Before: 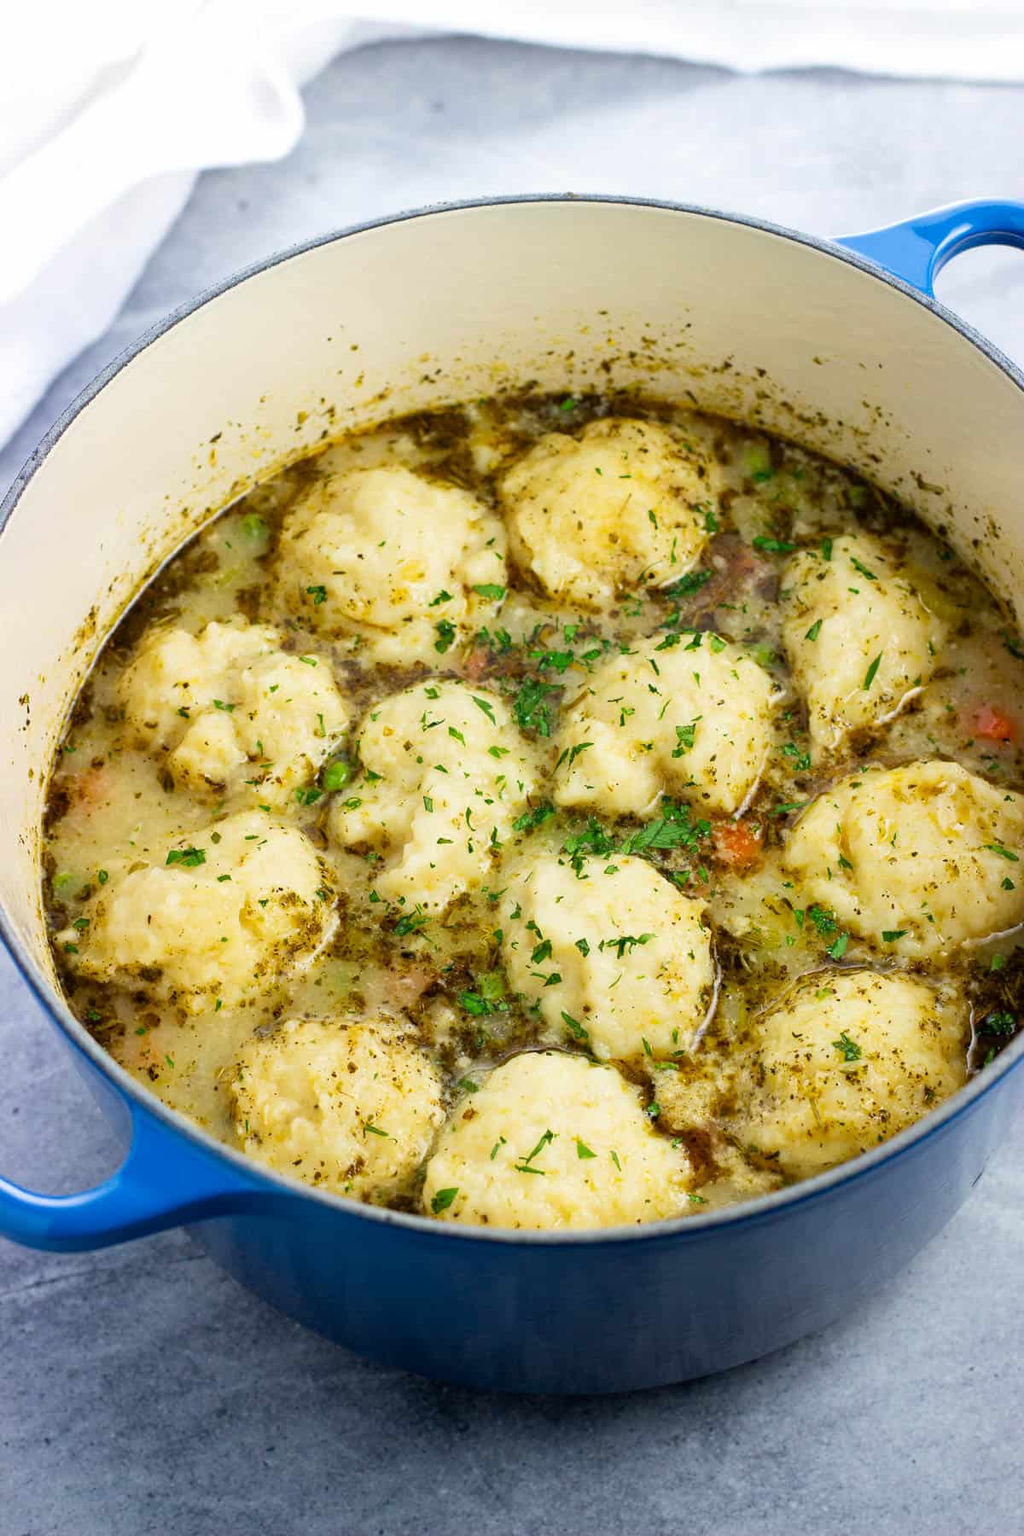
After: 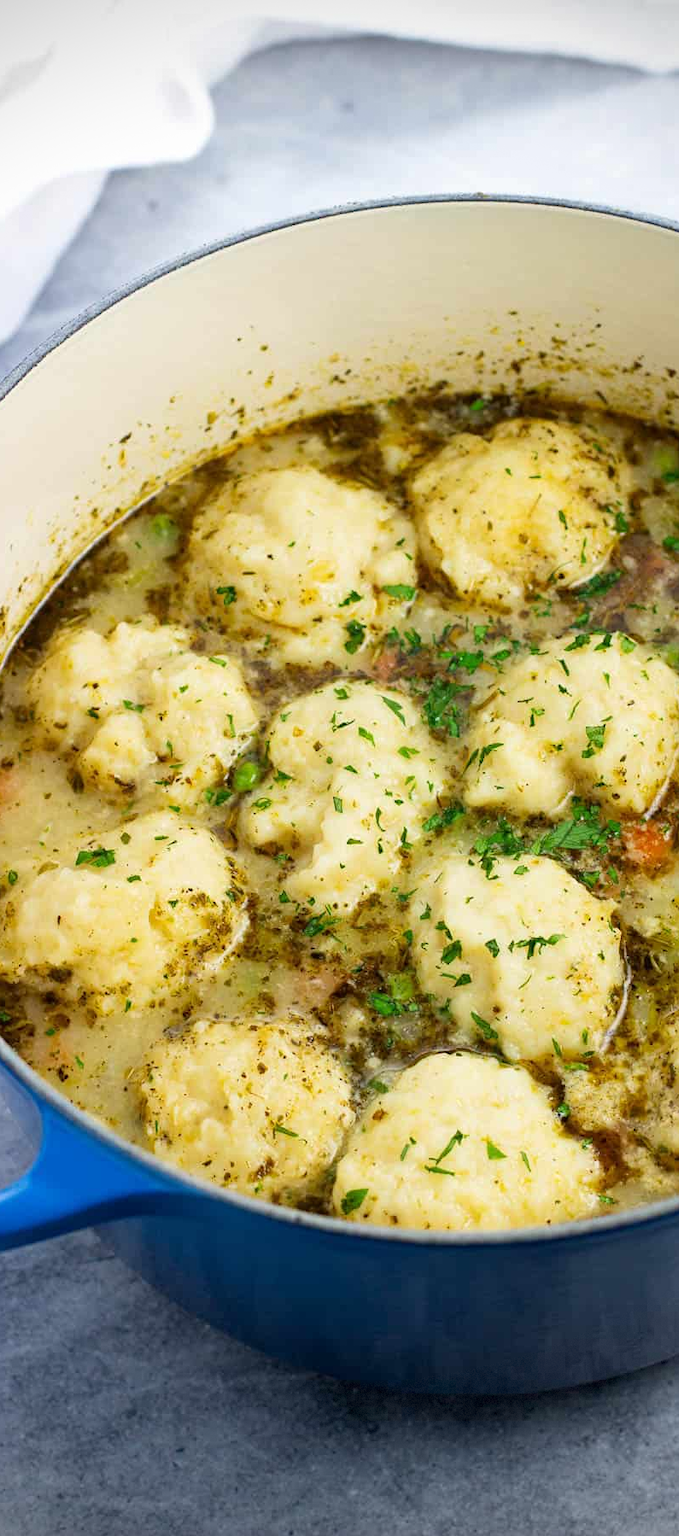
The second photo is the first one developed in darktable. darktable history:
vignetting: dithering 8-bit output, unbound false
crop and rotate: left 8.844%, right 24.797%
